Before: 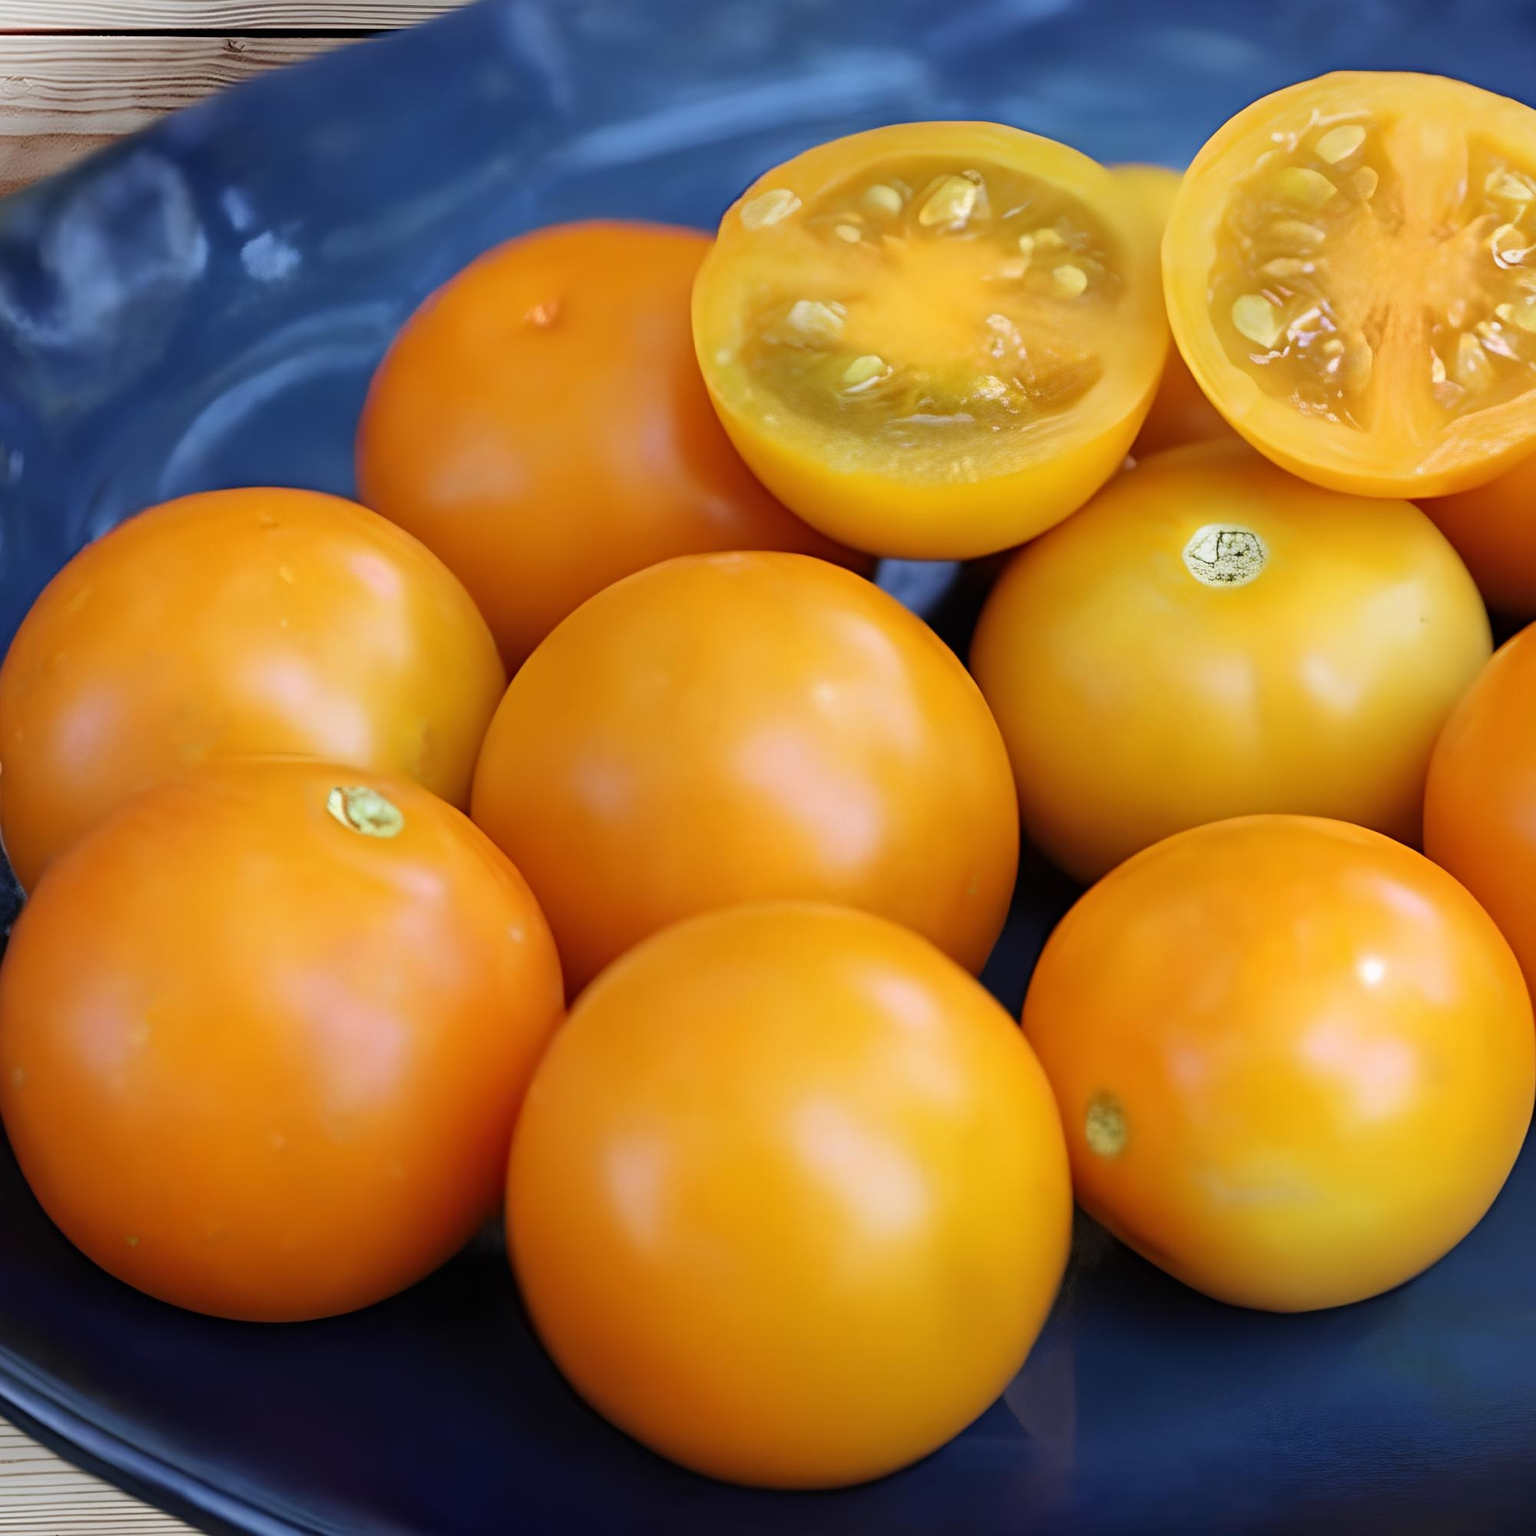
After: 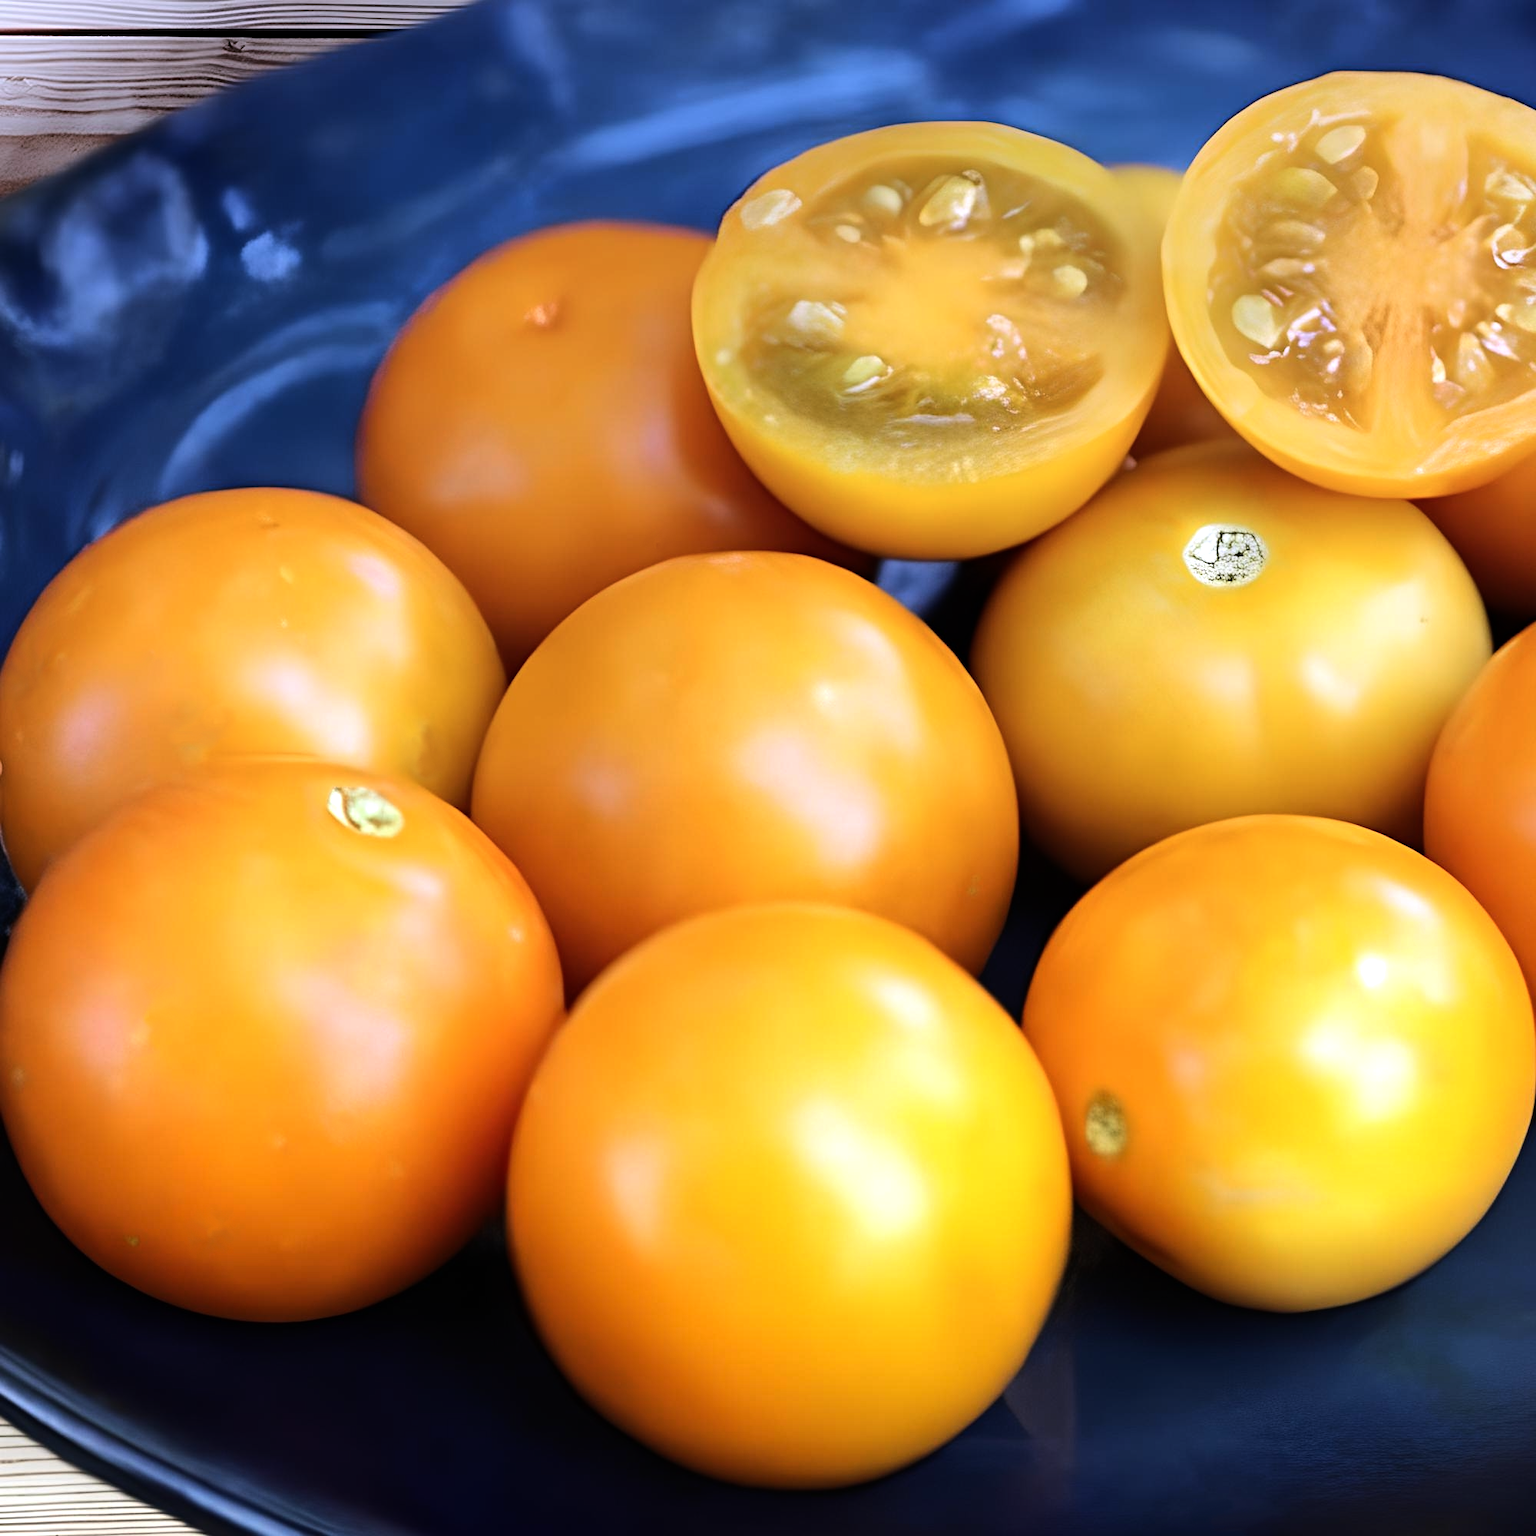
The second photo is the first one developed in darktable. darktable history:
tone equalizer: -8 EV -1.08 EV, -7 EV -1.01 EV, -6 EV -0.867 EV, -5 EV -0.578 EV, -3 EV 0.578 EV, -2 EV 0.867 EV, -1 EV 1.01 EV, +0 EV 1.08 EV, edges refinement/feathering 500, mask exposure compensation -1.57 EV, preserve details no
graduated density: hue 238.83°, saturation 50%
